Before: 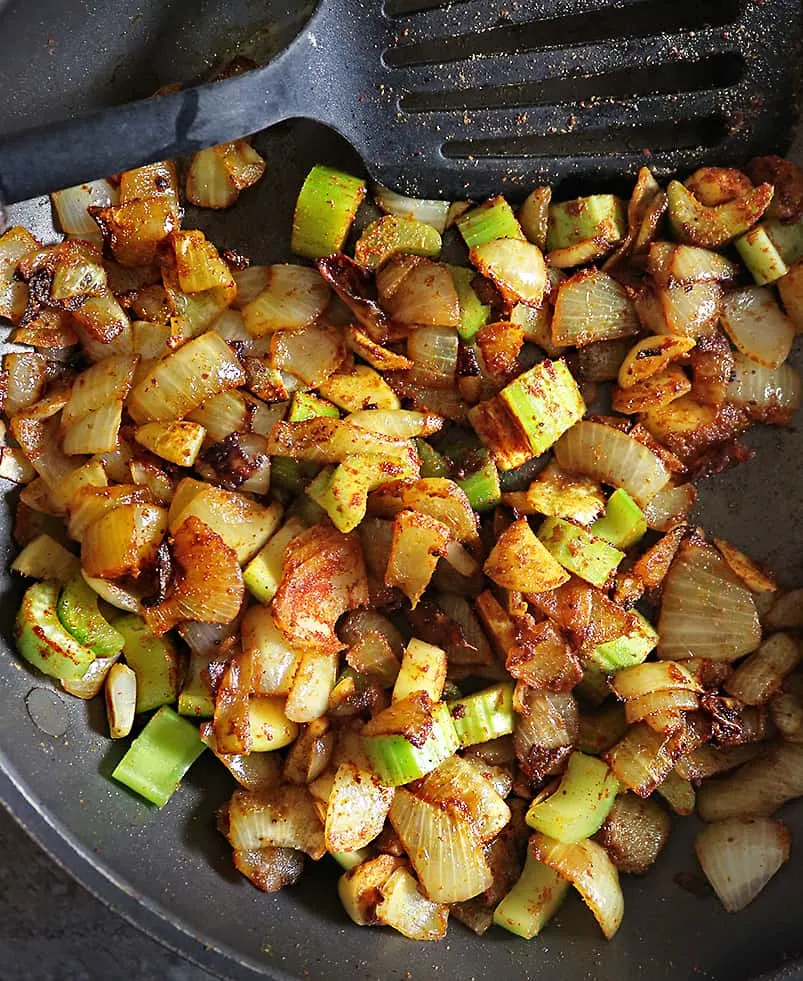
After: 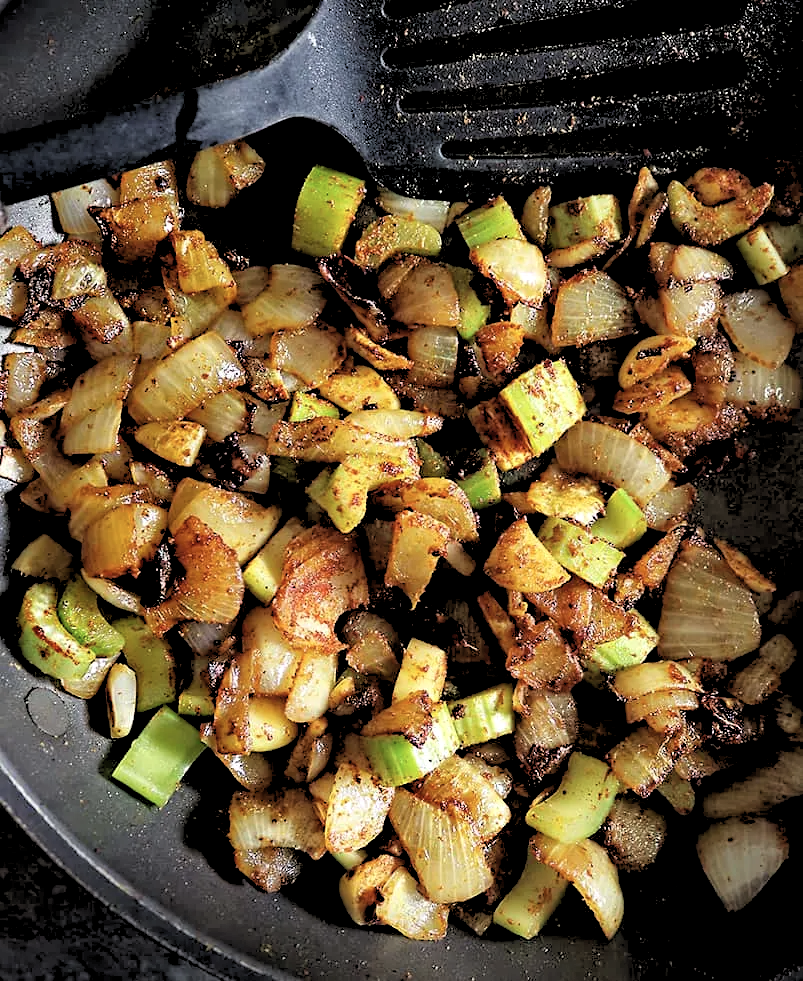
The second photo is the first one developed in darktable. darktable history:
white balance: emerald 1
color contrast: green-magenta contrast 0.84, blue-yellow contrast 0.86
rgb levels: levels [[0.029, 0.461, 0.922], [0, 0.5, 1], [0, 0.5, 1]]
tone equalizer: -7 EV 0.18 EV, -6 EV 0.12 EV, -5 EV 0.08 EV, -4 EV 0.04 EV, -2 EV -0.02 EV, -1 EV -0.04 EV, +0 EV -0.06 EV, luminance estimator HSV value / RGB max
